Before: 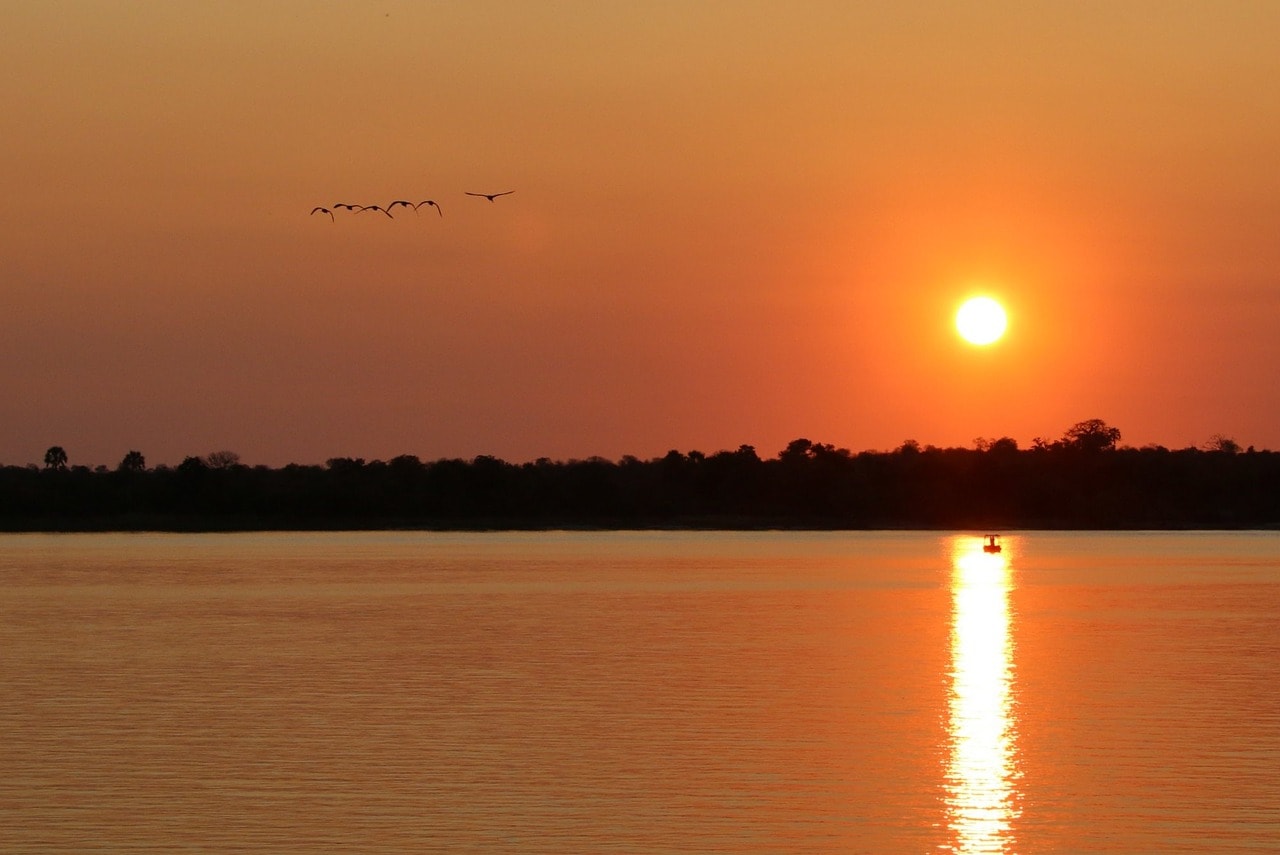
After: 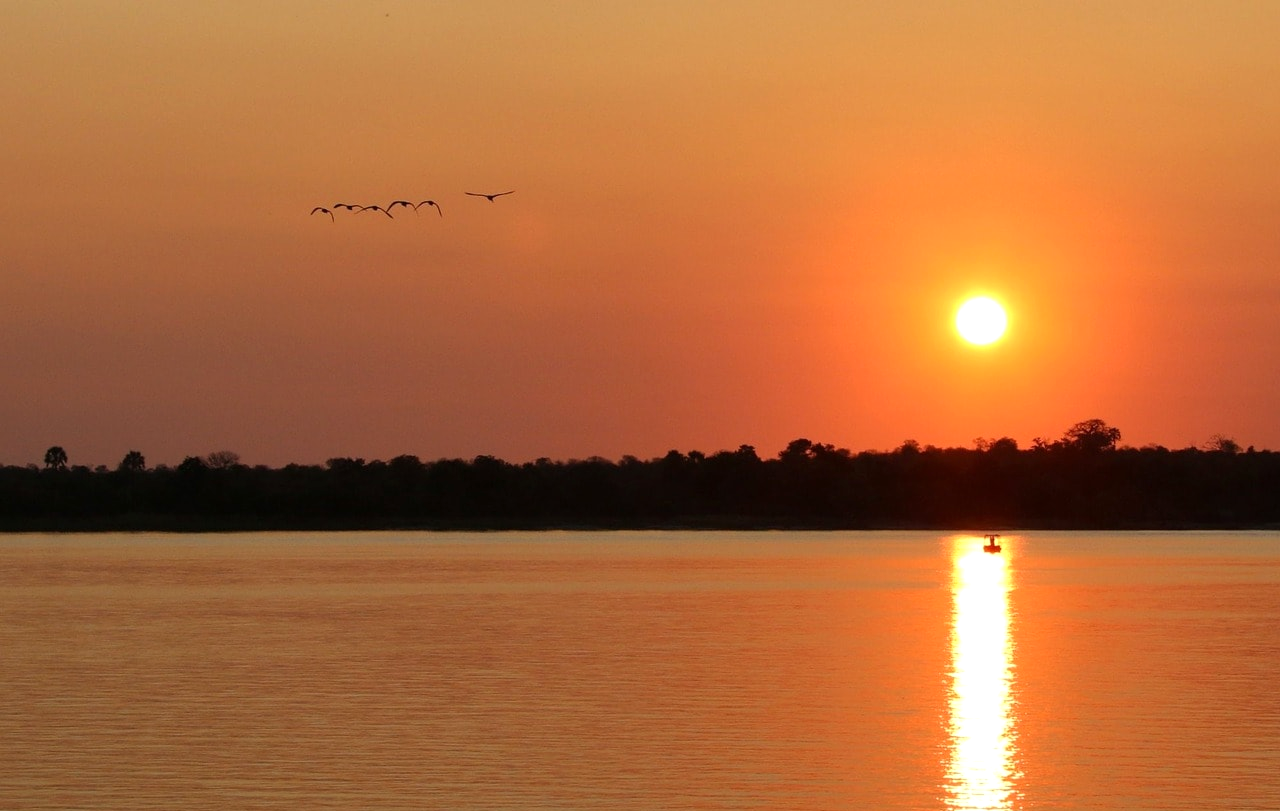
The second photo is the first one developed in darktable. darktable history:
crop and rotate: top 0%, bottom 5.097%
exposure: exposure 0.236 EV, compensate highlight preservation false
